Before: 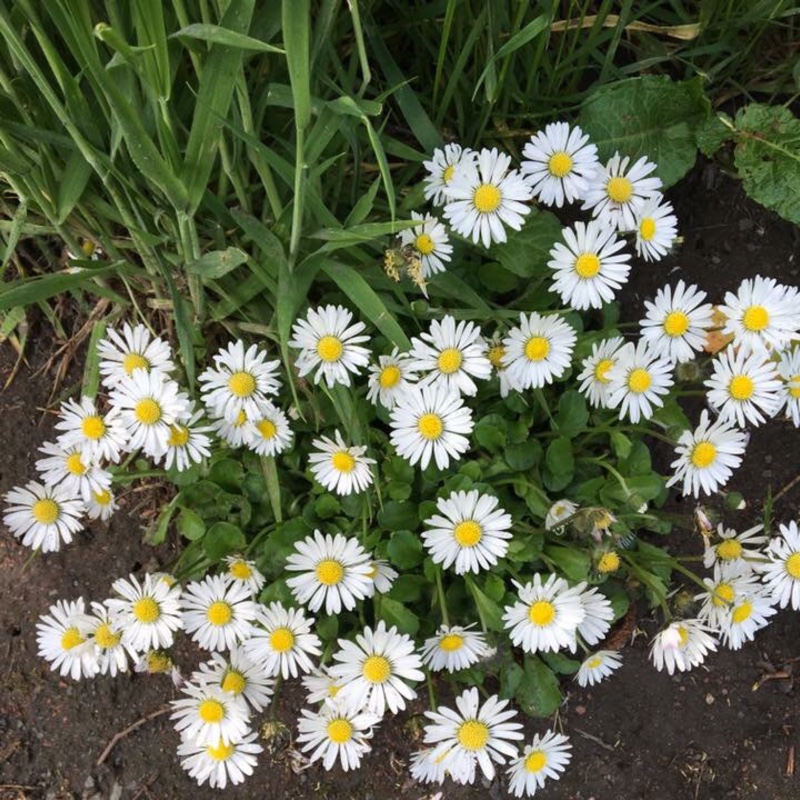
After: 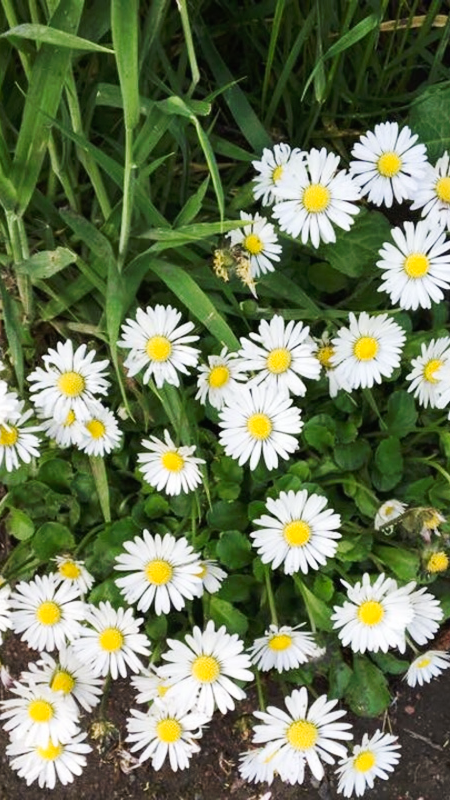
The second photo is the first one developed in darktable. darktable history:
crop: left 21.496%, right 22.254%
tone curve: curves: ch0 [(0, 0) (0.003, 0.01) (0.011, 0.015) (0.025, 0.023) (0.044, 0.038) (0.069, 0.058) (0.1, 0.093) (0.136, 0.134) (0.177, 0.176) (0.224, 0.221) (0.277, 0.282) (0.335, 0.36) (0.399, 0.438) (0.468, 0.54) (0.543, 0.632) (0.623, 0.724) (0.709, 0.814) (0.801, 0.885) (0.898, 0.947) (1, 1)], preserve colors none
